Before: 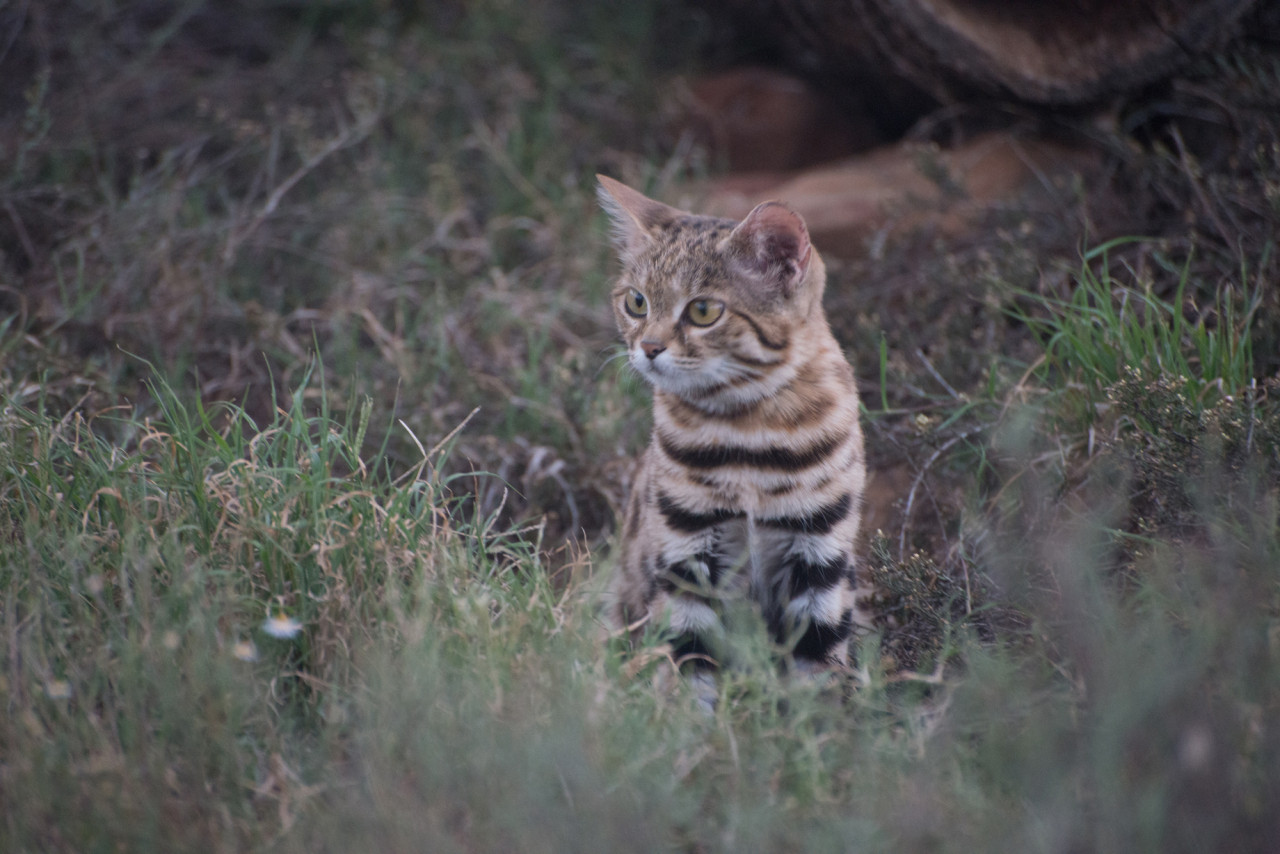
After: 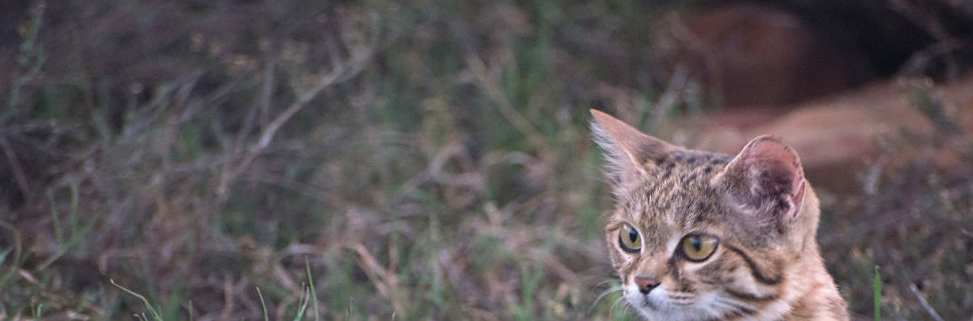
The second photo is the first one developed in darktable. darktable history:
sharpen: on, module defaults
exposure: exposure -0.112 EV, compensate highlight preservation false
crop: left 0.546%, top 7.638%, right 23.426%, bottom 54.684%
color balance rgb: highlights gain › chroma 1.075%, highlights gain › hue 60.17°, perceptual saturation grading › global saturation 19.843%, perceptual brilliance grading › global brilliance 18.552%
